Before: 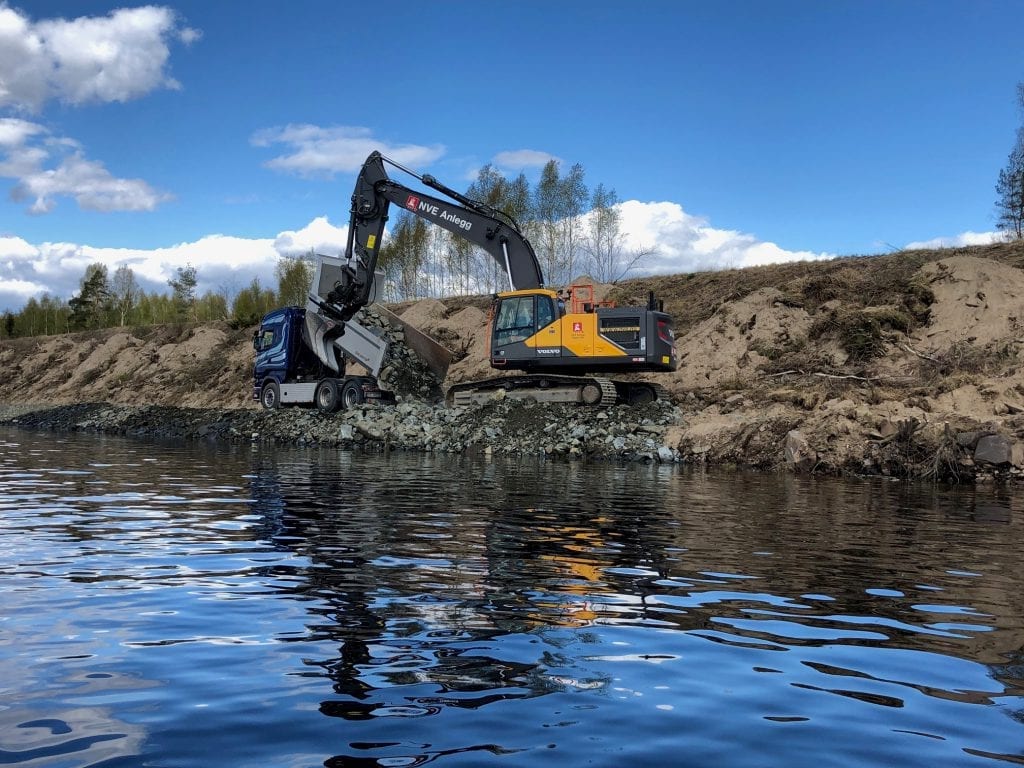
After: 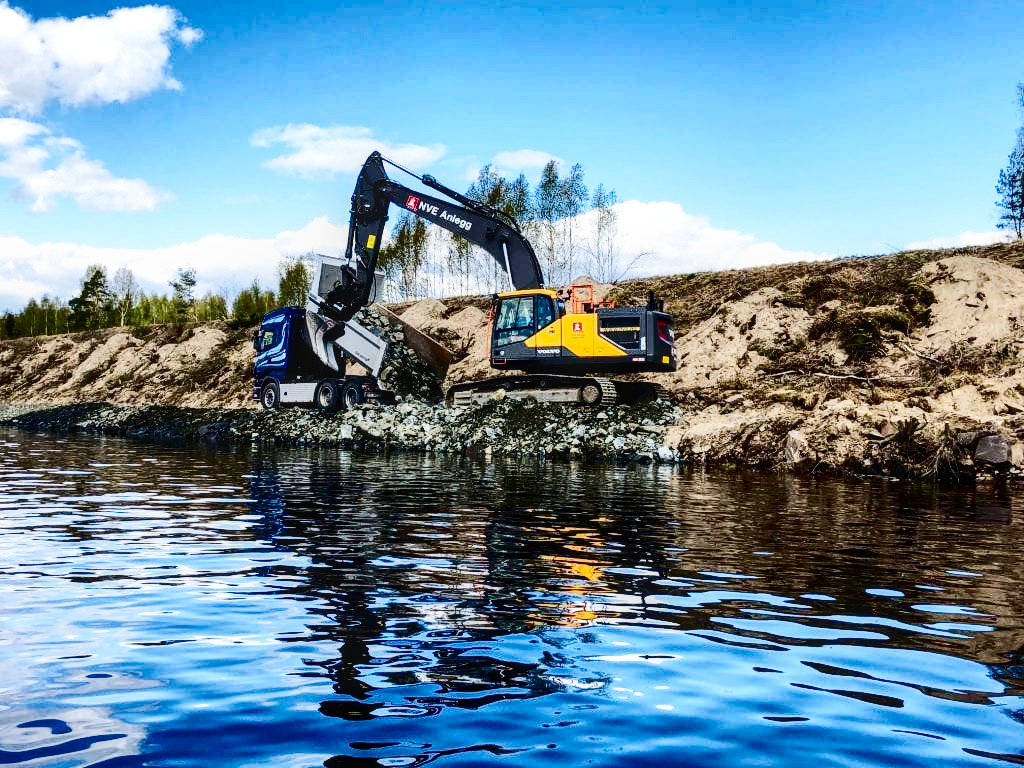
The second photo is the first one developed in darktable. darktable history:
base curve: curves: ch0 [(0, 0.003) (0.001, 0.002) (0.006, 0.004) (0.02, 0.022) (0.048, 0.086) (0.094, 0.234) (0.162, 0.431) (0.258, 0.629) (0.385, 0.8) (0.548, 0.918) (0.751, 0.988) (1, 1)], preserve colors none
contrast brightness saturation: contrast 0.241, brightness -0.236, saturation 0.145
local contrast: on, module defaults
